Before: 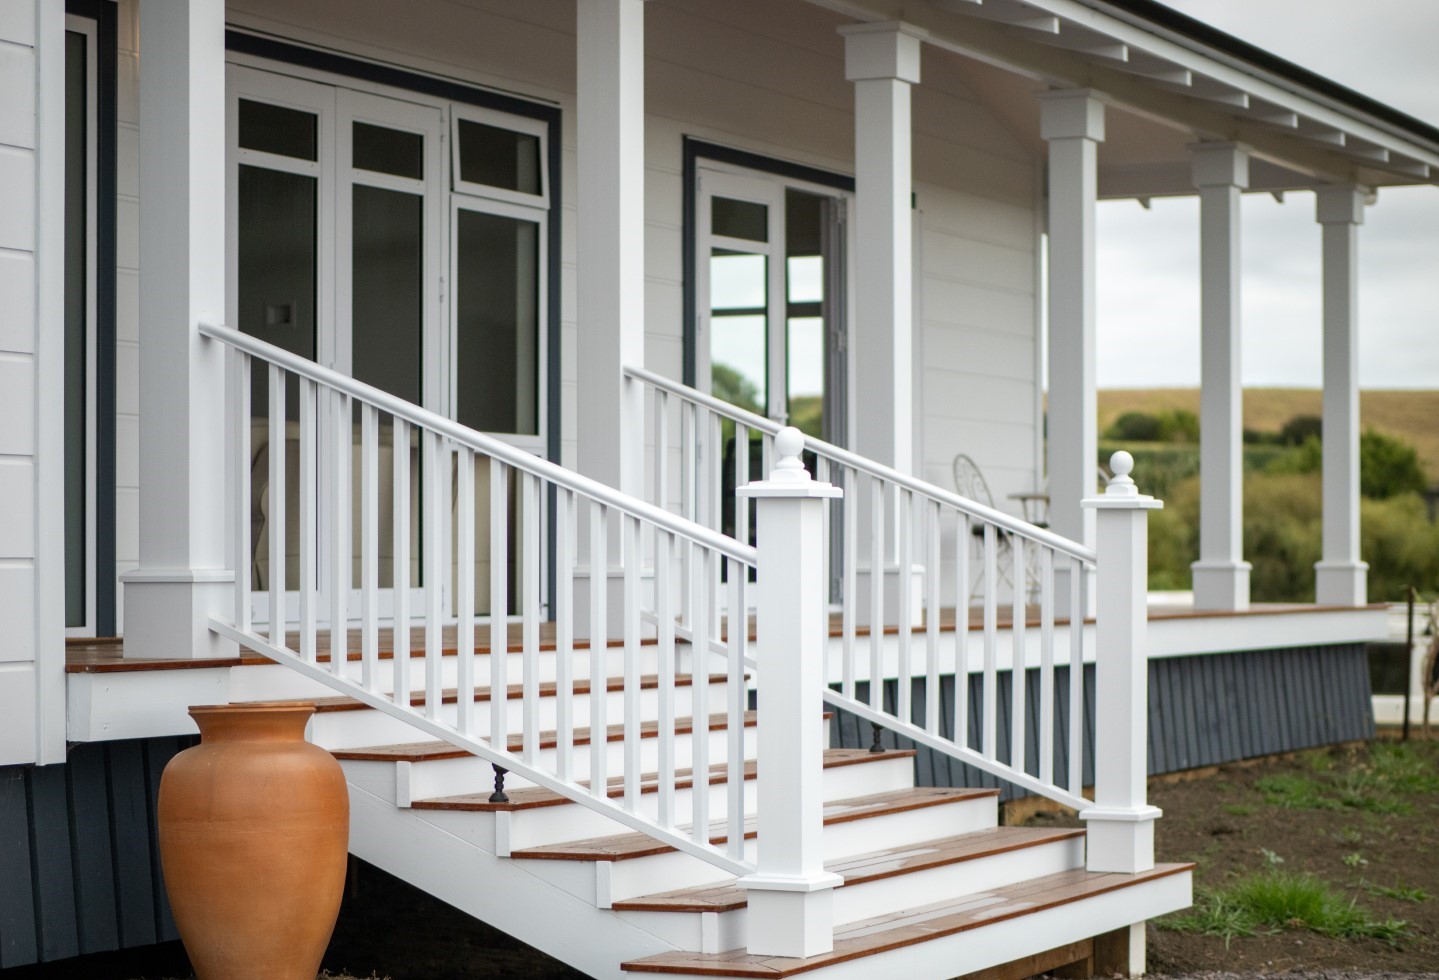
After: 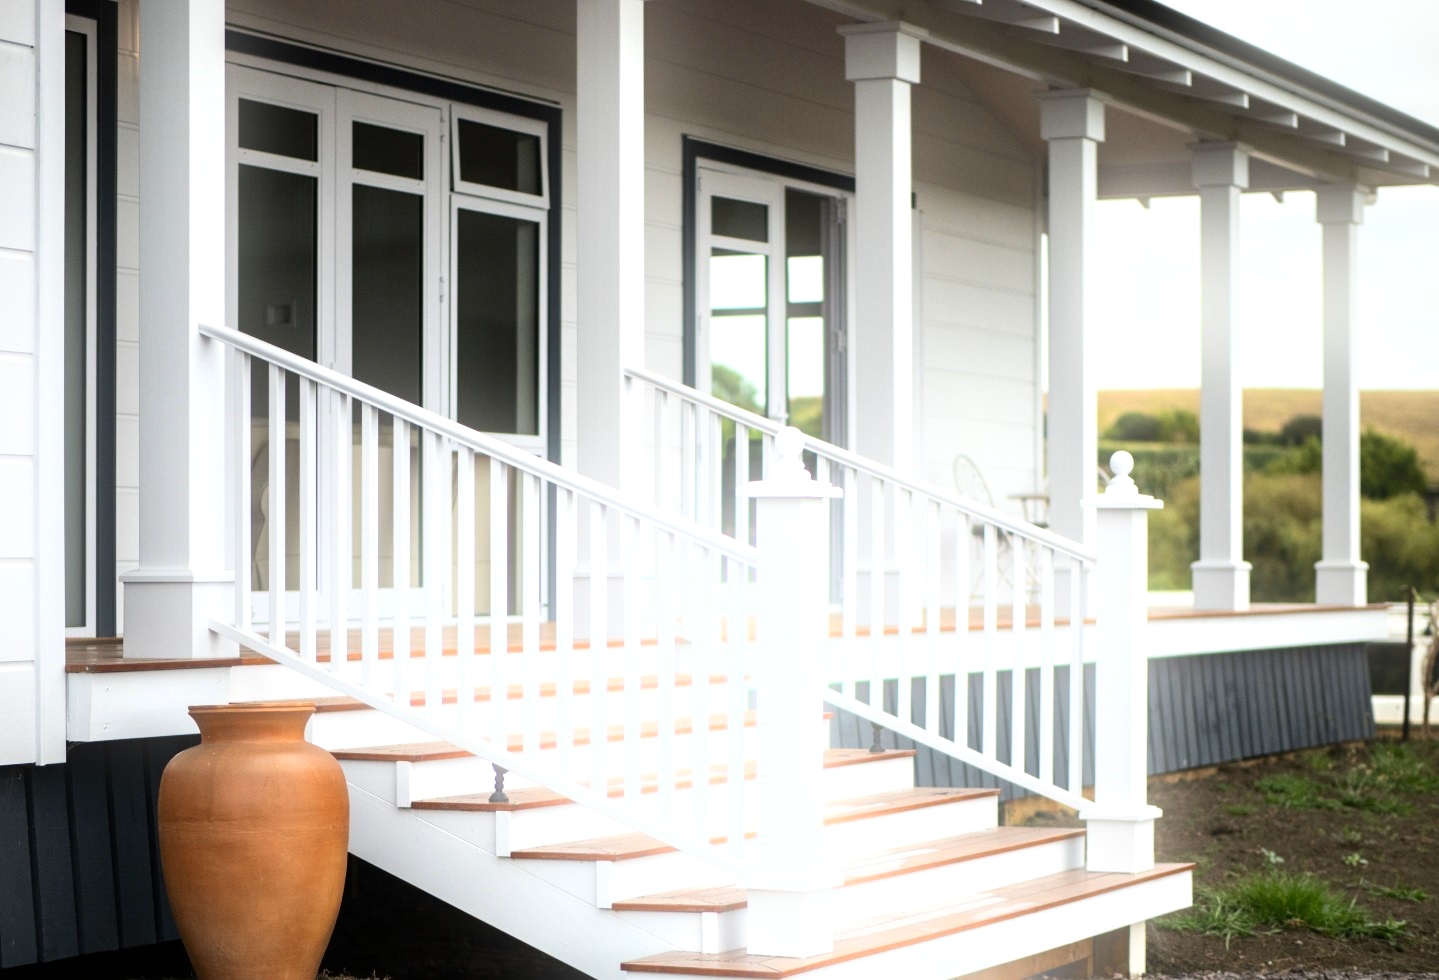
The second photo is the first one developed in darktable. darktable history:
bloom: size 9%, threshold 100%, strength 7%
tone equalizer: -8 EV -0.75 EV, -7 EV -0.7 EV, -6 EV -0.6 EV, -5 EV -0.4 EV, -3 EV 0.4 EV, -2 EV 0.6 EV, -1 EV 0.7 EV, +0 EV 0.75 EV, edges refinement/feathering 500, mask exposure compensation -1.57 EV, preserve details no
